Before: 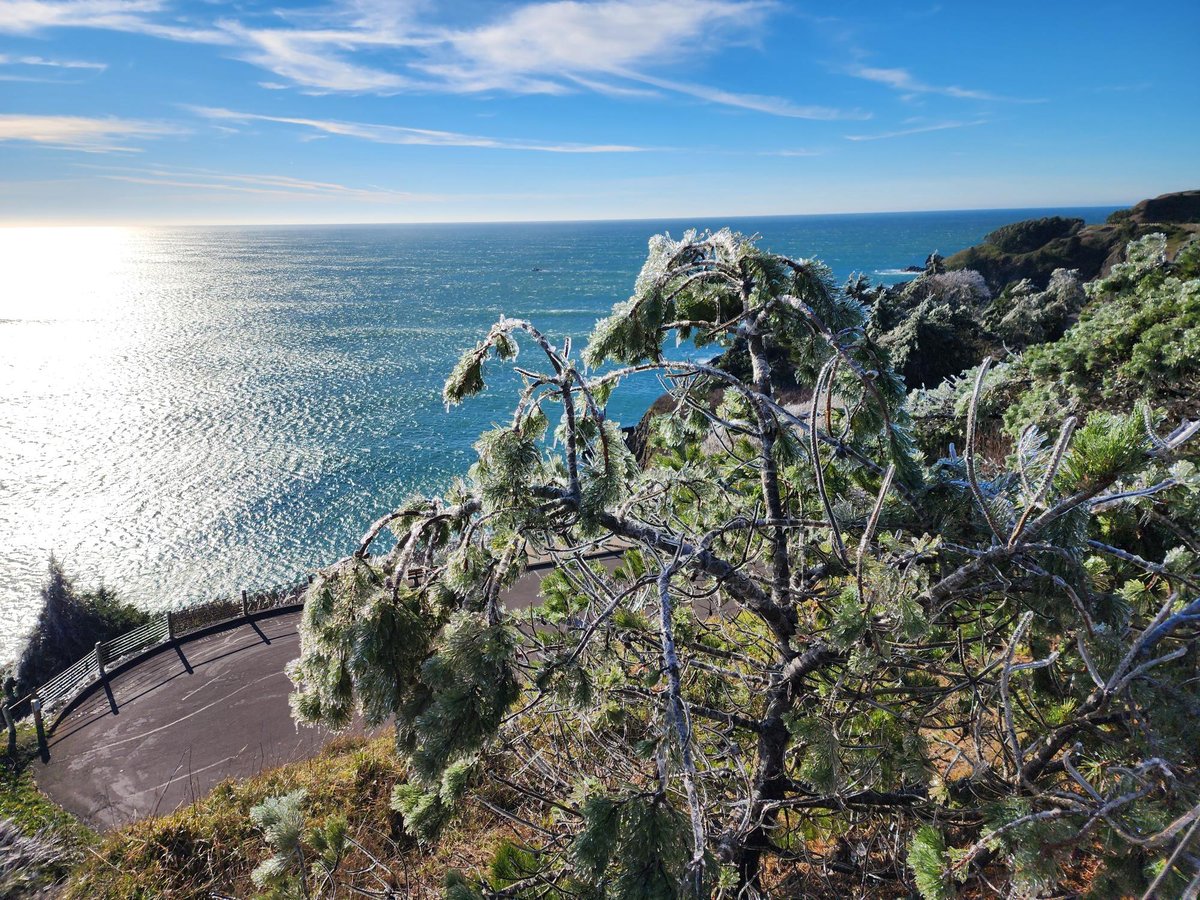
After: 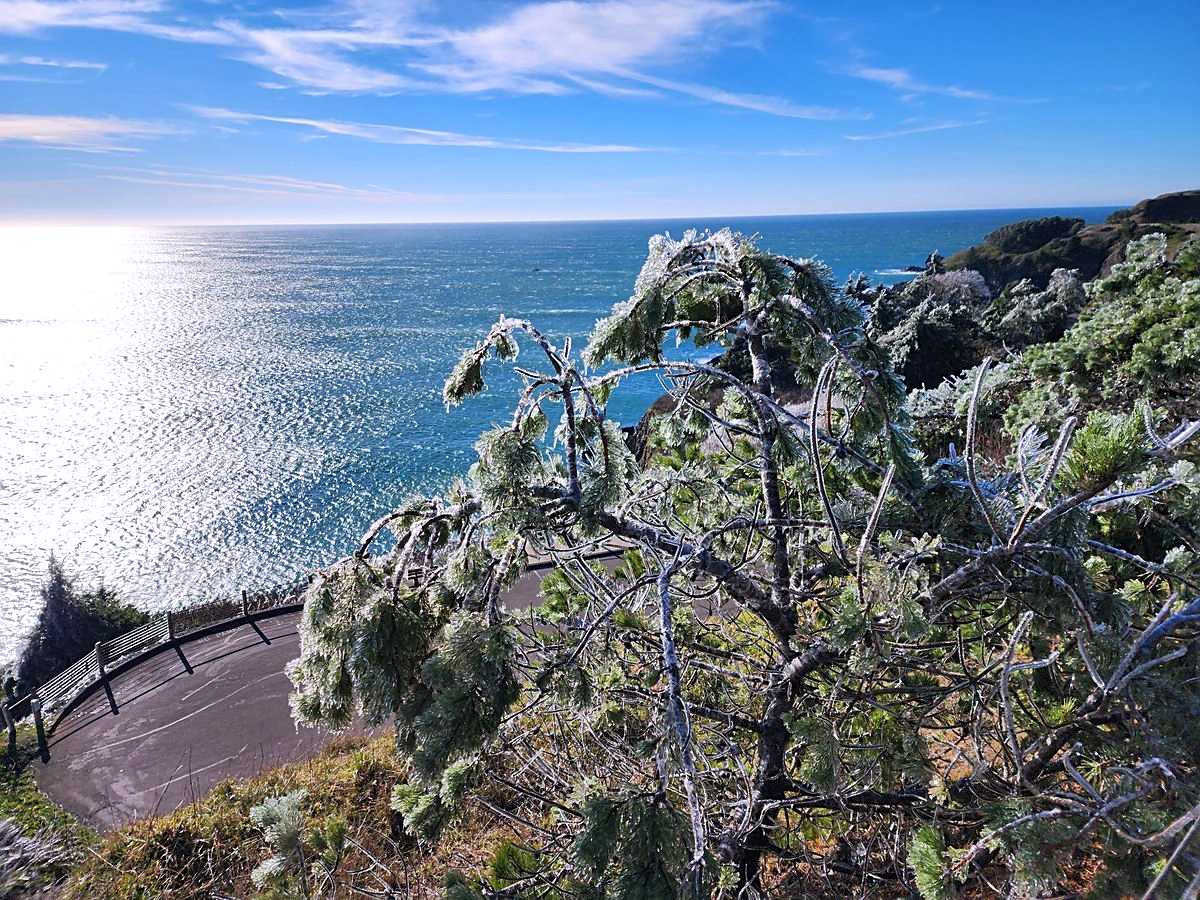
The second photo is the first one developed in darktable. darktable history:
sharpen: on, module defaults
white balance: red 1.004, blue 1.096
